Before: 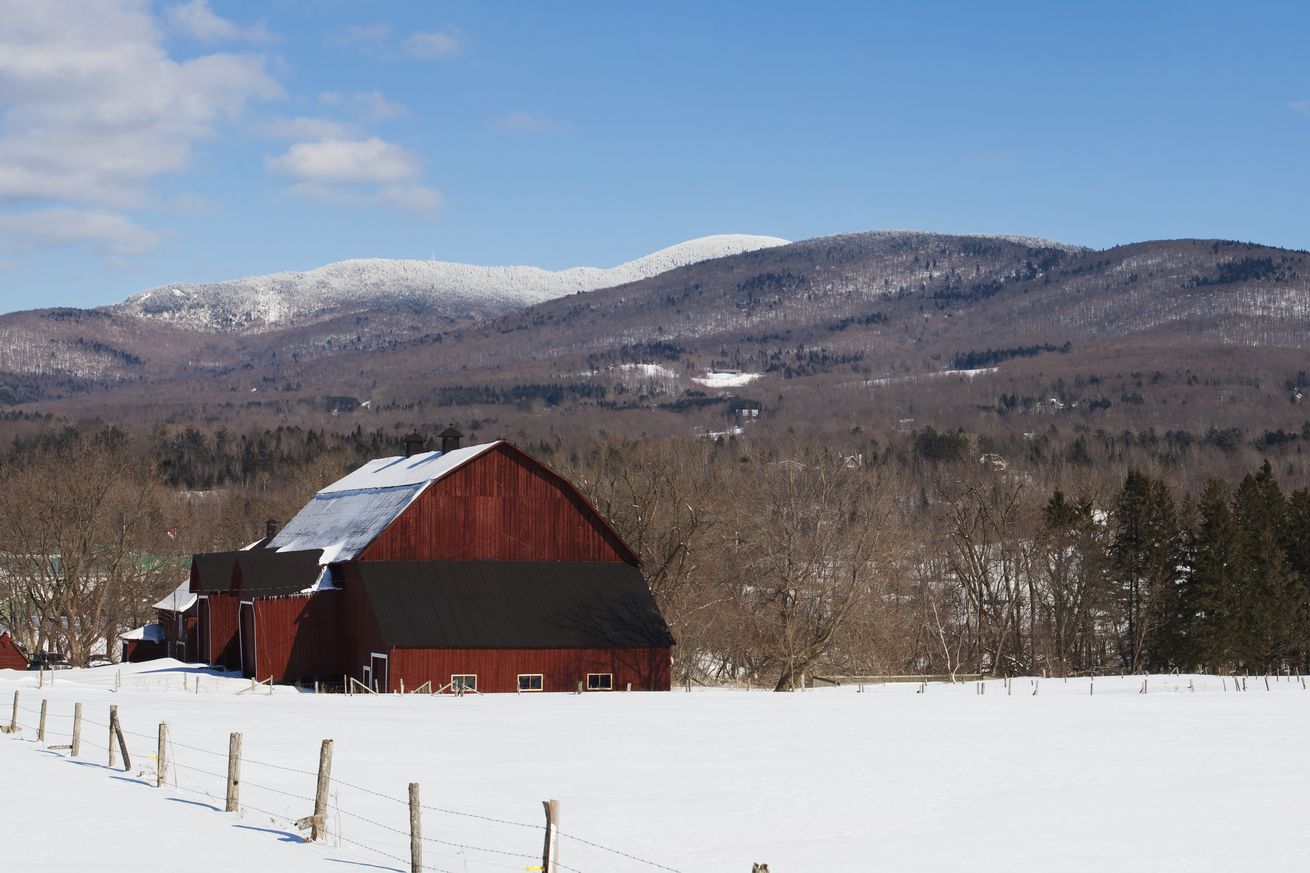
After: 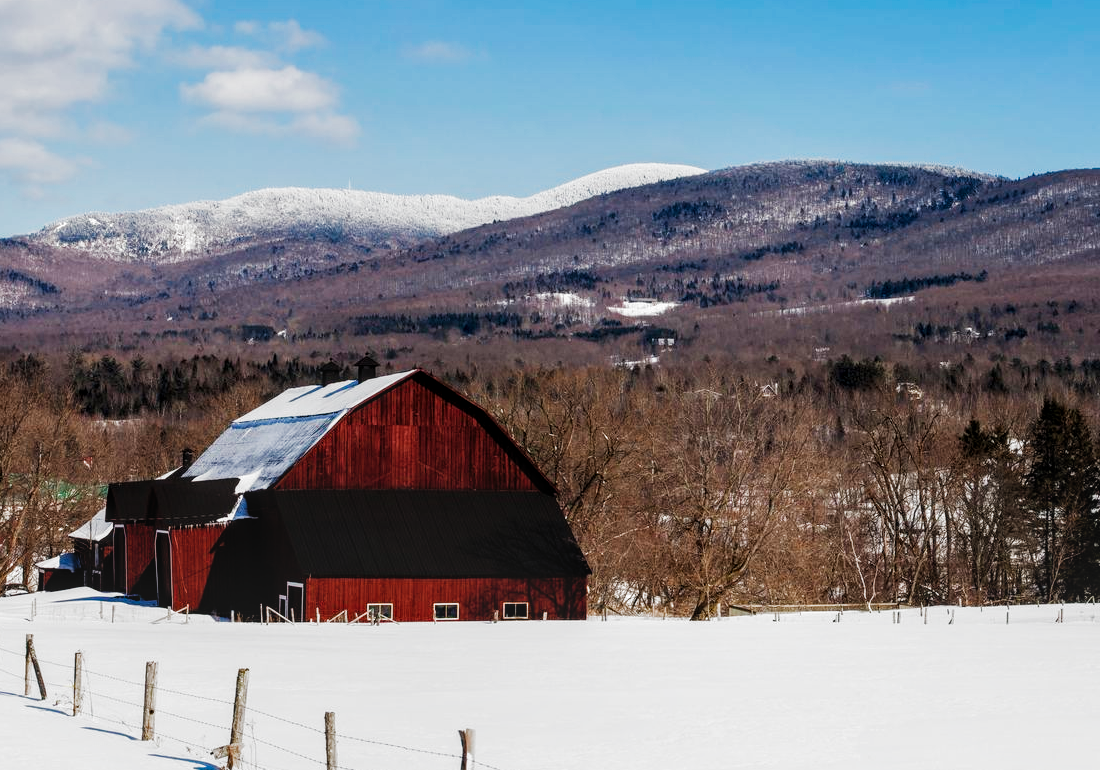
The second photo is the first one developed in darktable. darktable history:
filmic rgb: black relative exposure -6.43 EV, white relative exposure 2.43 EV, threshold 3 EV, hardness 5.27, latitude 0.1%, contrast 1.425, highlights saturation mix 2%, preserve chrominance no, color science v5 (2021), contrast in shadows safe, contrast in highlights safe, enable highlight reconstruction true
local contrast: on, module defaults
crop: left 6.446%, top 8.188%, right 9.538%, bottom 3.548%
